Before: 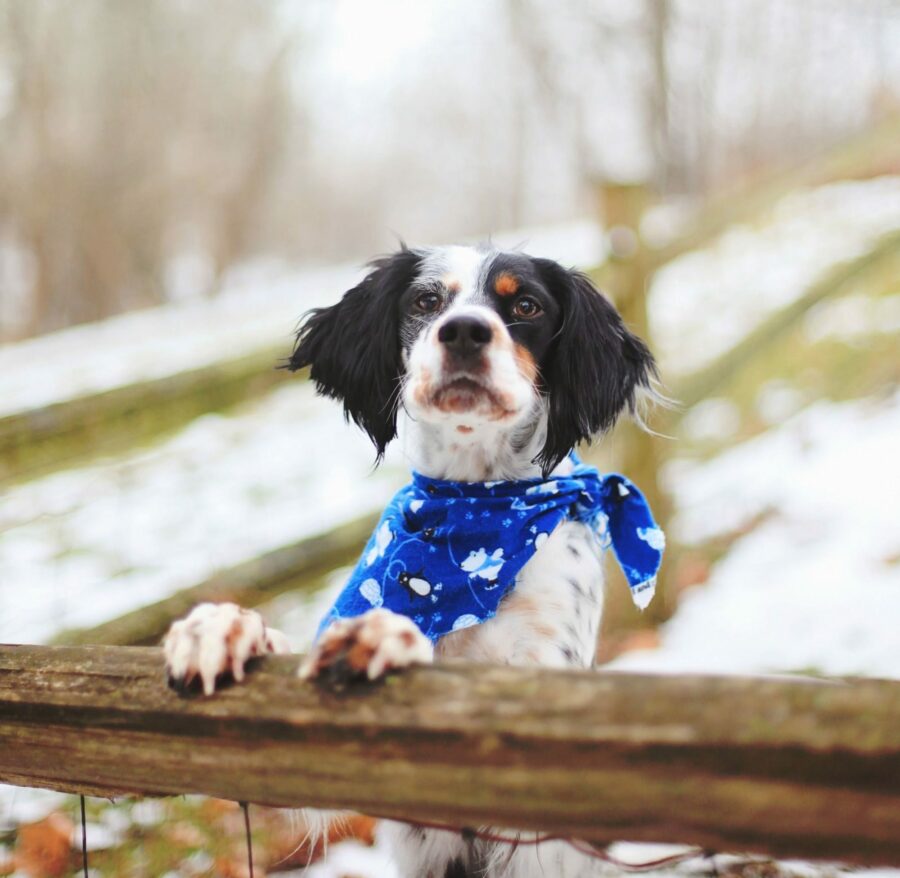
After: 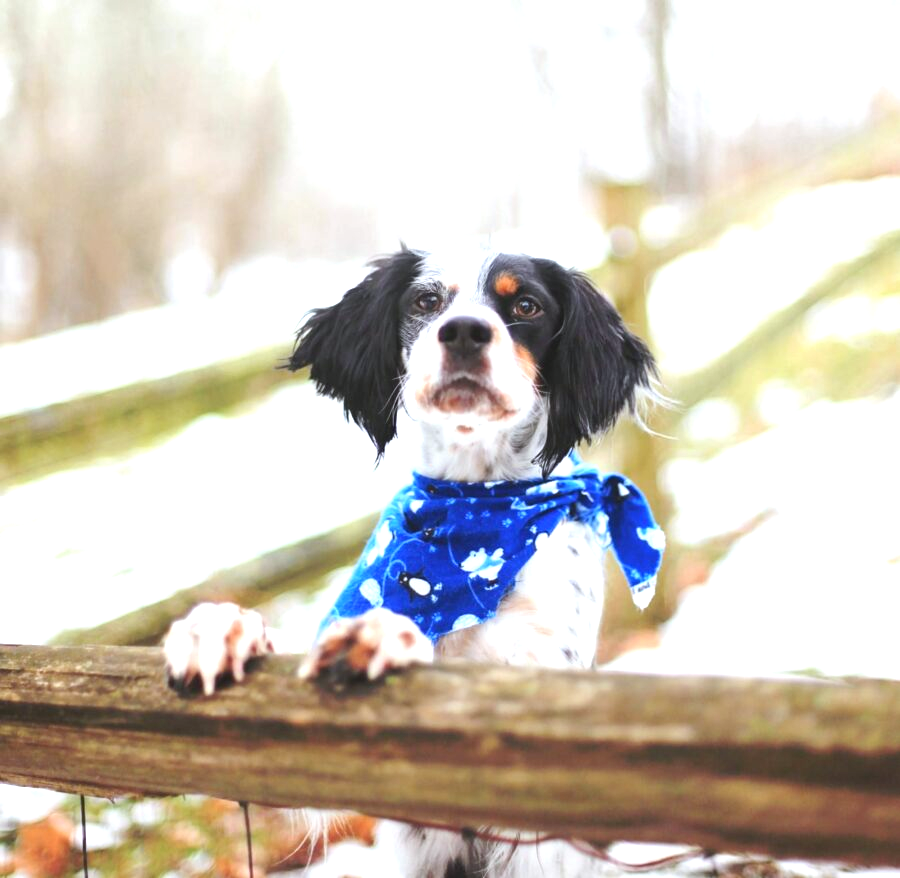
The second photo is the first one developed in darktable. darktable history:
white balance: red 0.974, blue 1.044
exposure: exposure 0.781 EV, compensate highlight preservation false
